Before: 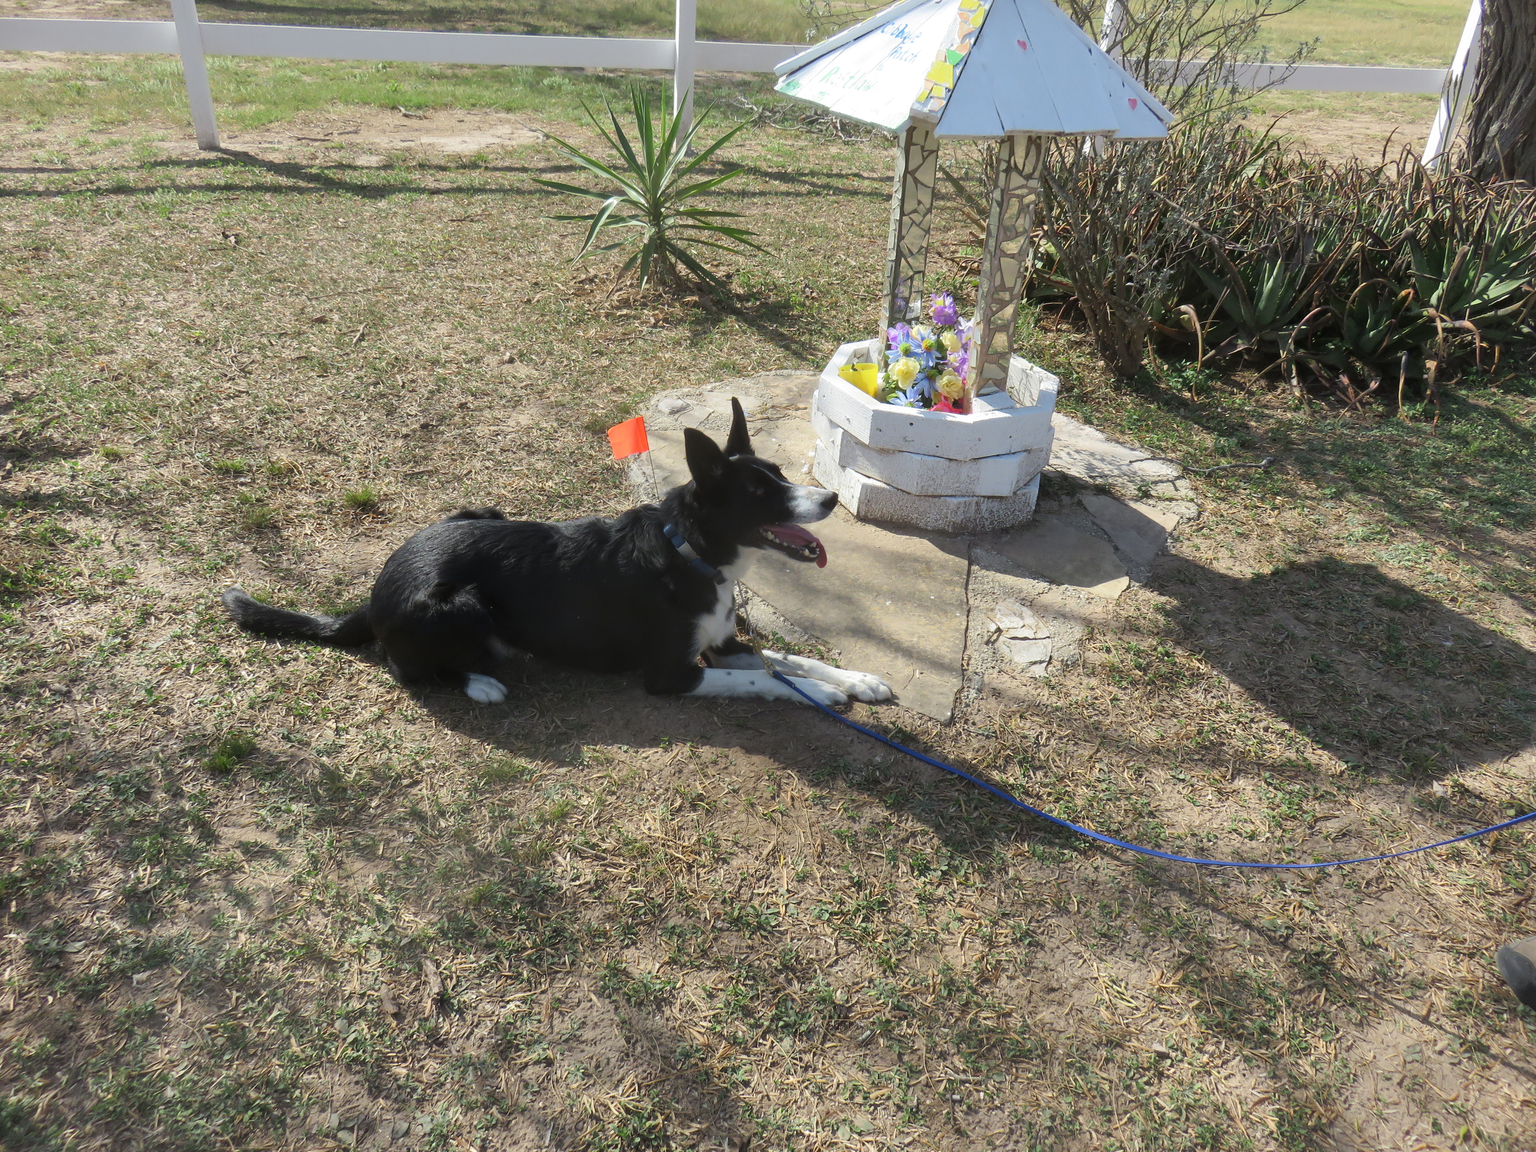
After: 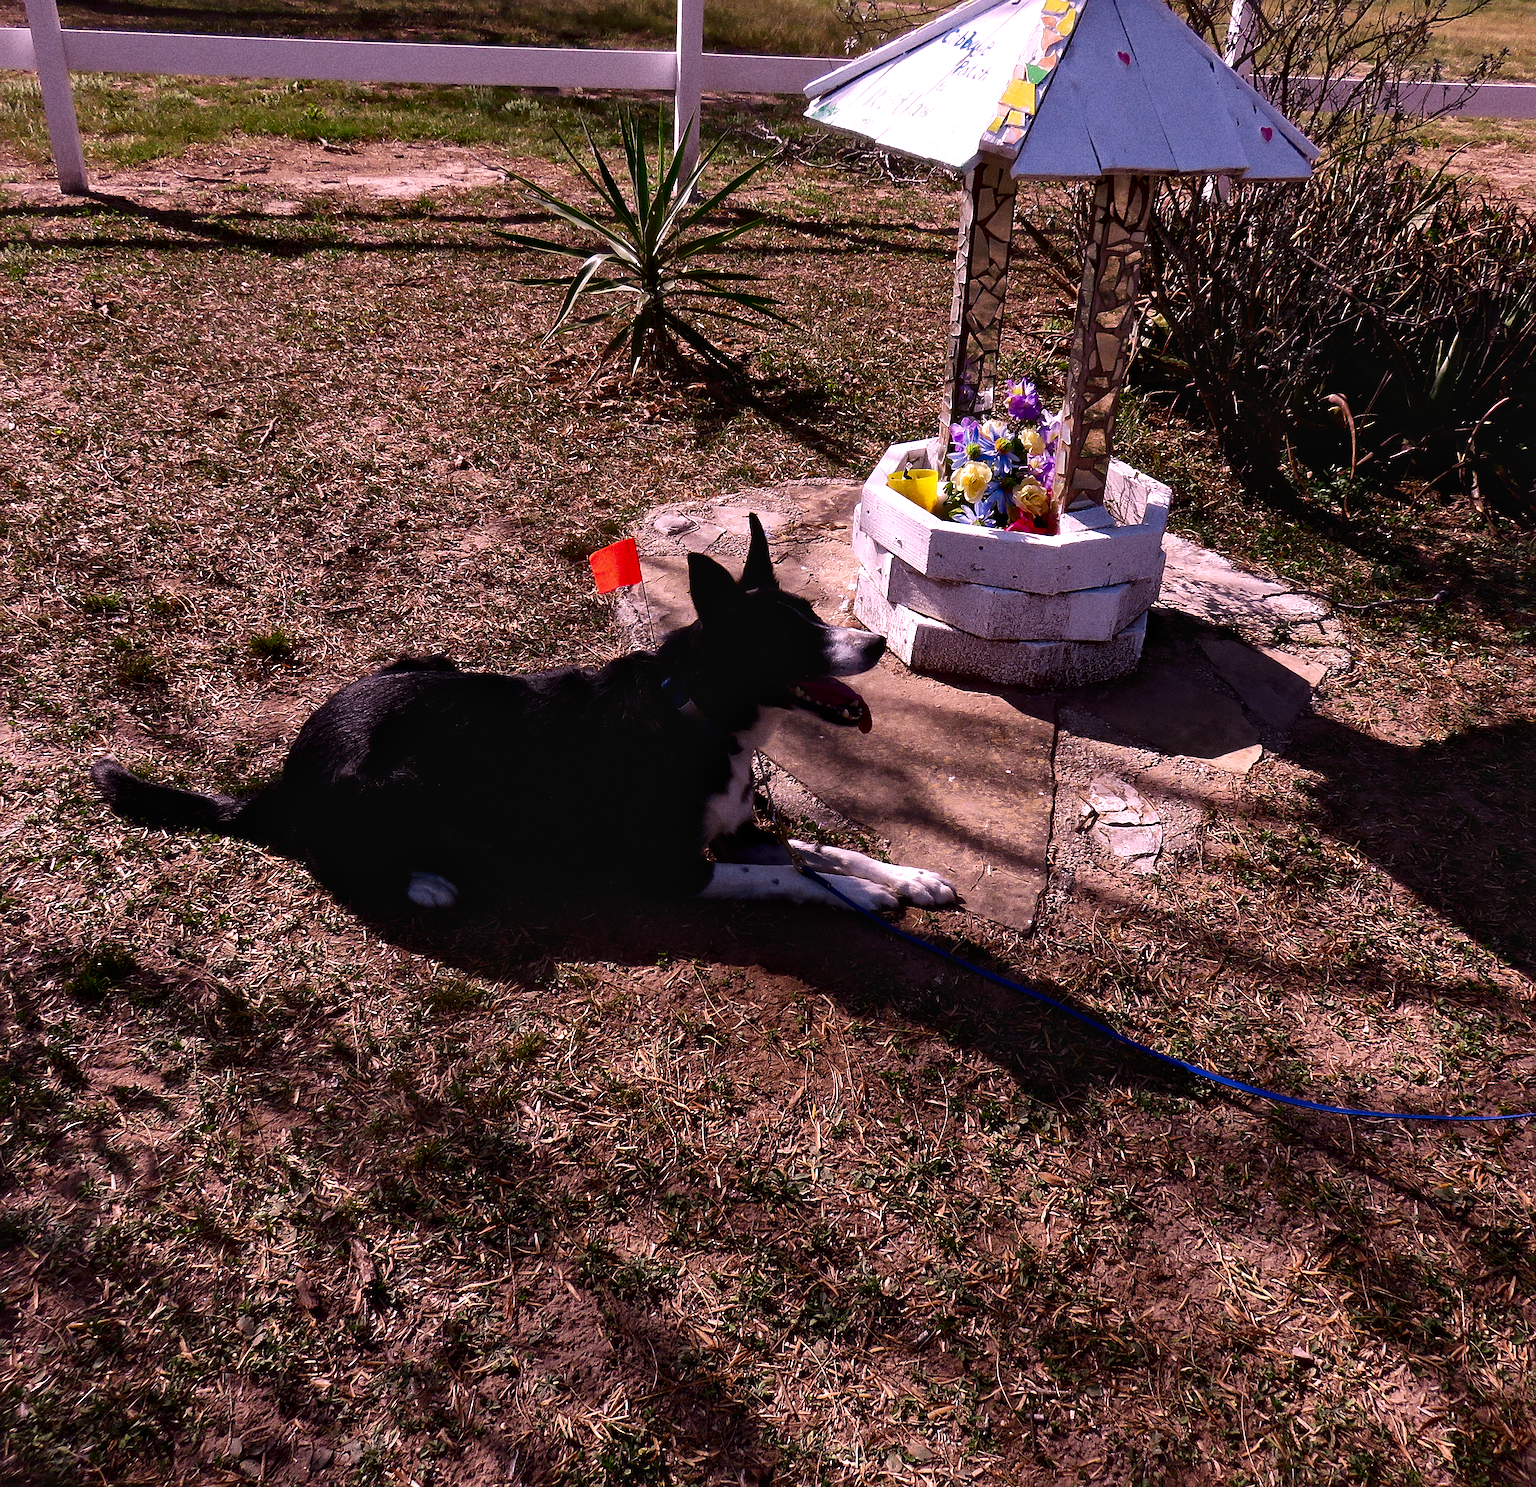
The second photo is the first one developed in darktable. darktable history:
sharpen: on, module defaults
crop: left 9.88%, right 12.664%
haze removal: strength -0.09, adaptive false
base curve: curves: ch0 [(0, 0.02) (0.083, 0.036) (1, 1)], preserve colors none
local contrast: mode bilateral grid, contrast 20, coarseness 50, detail 140%, midtone range 0.2
contrast brightness saturation: brightness -0.52
grain: coarseness 0.09 ISO, strength 40%
white balance: red 1.188, blue 1.11
